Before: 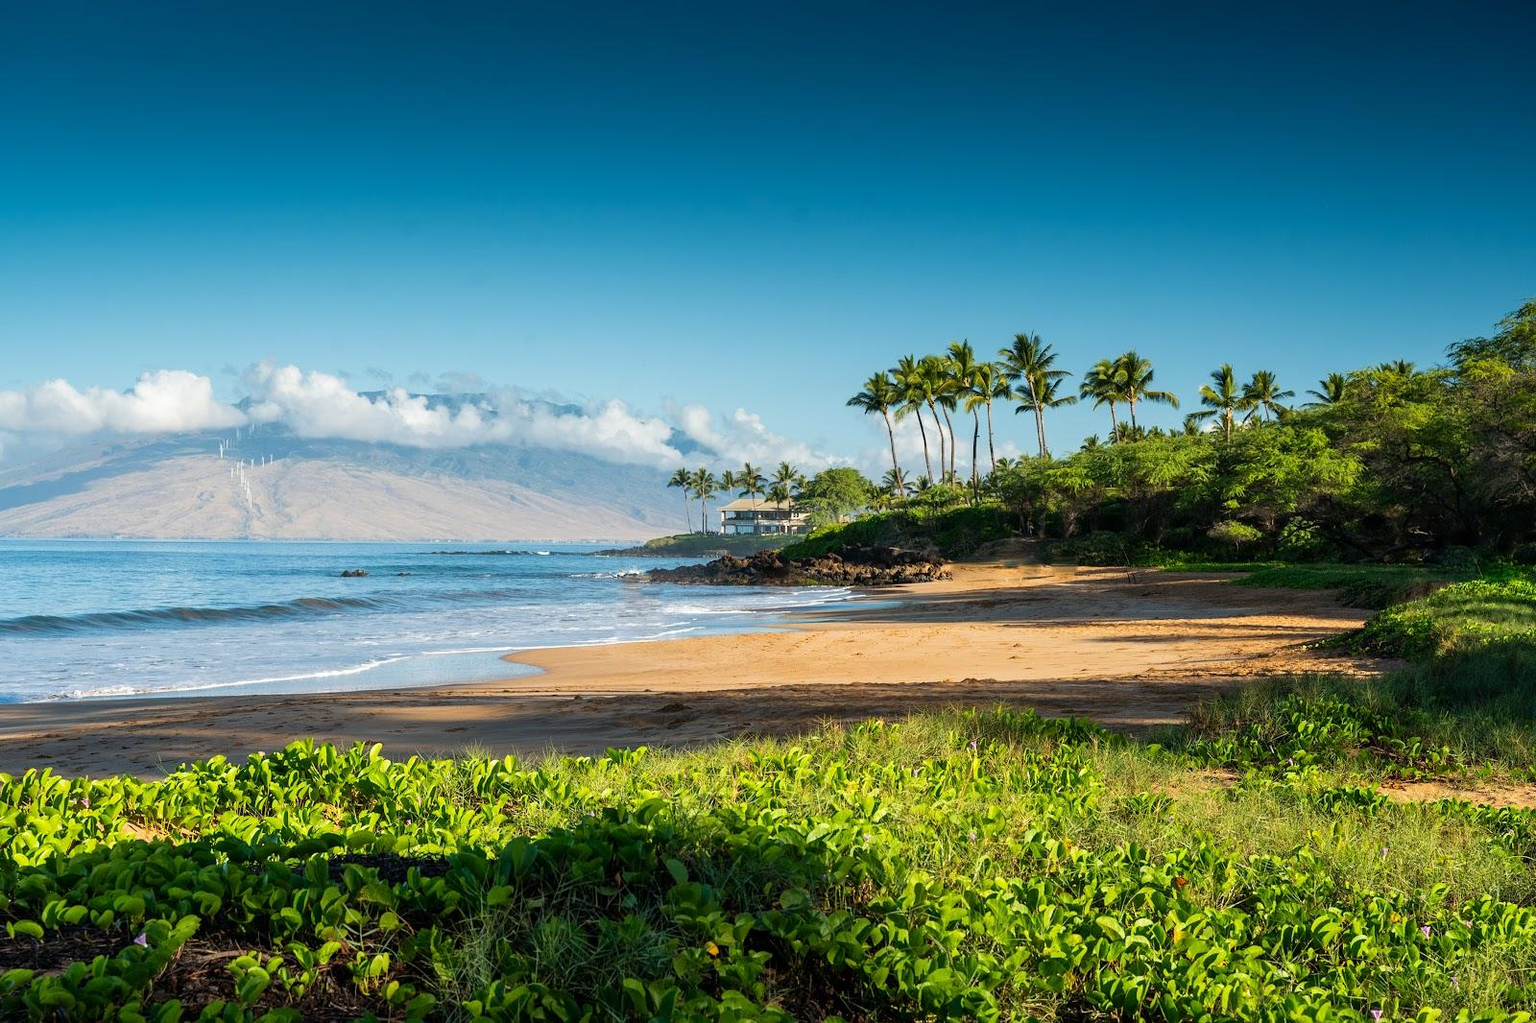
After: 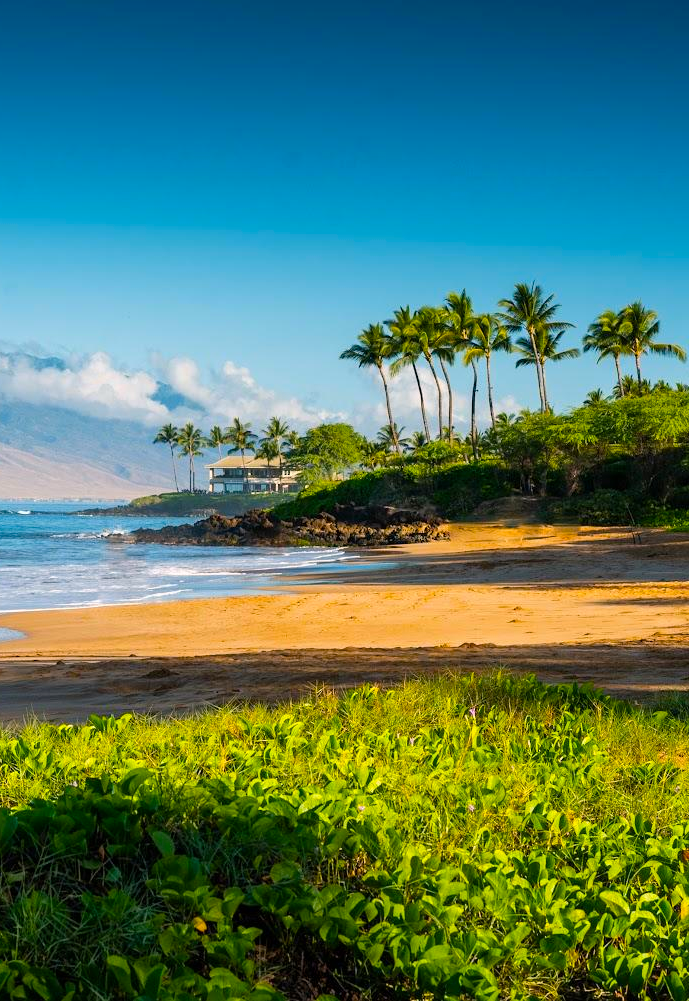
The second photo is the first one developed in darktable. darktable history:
color balance rgb: highlights gain › chroma 0.914%, highlights gain › hue 23.76°, perceptual saturation grading › global saturation 35.388%, global vibrance 11.268%
crop: left 33.892%, top 6.086%, right 23.02%
color correction: highlights b* -0.035
